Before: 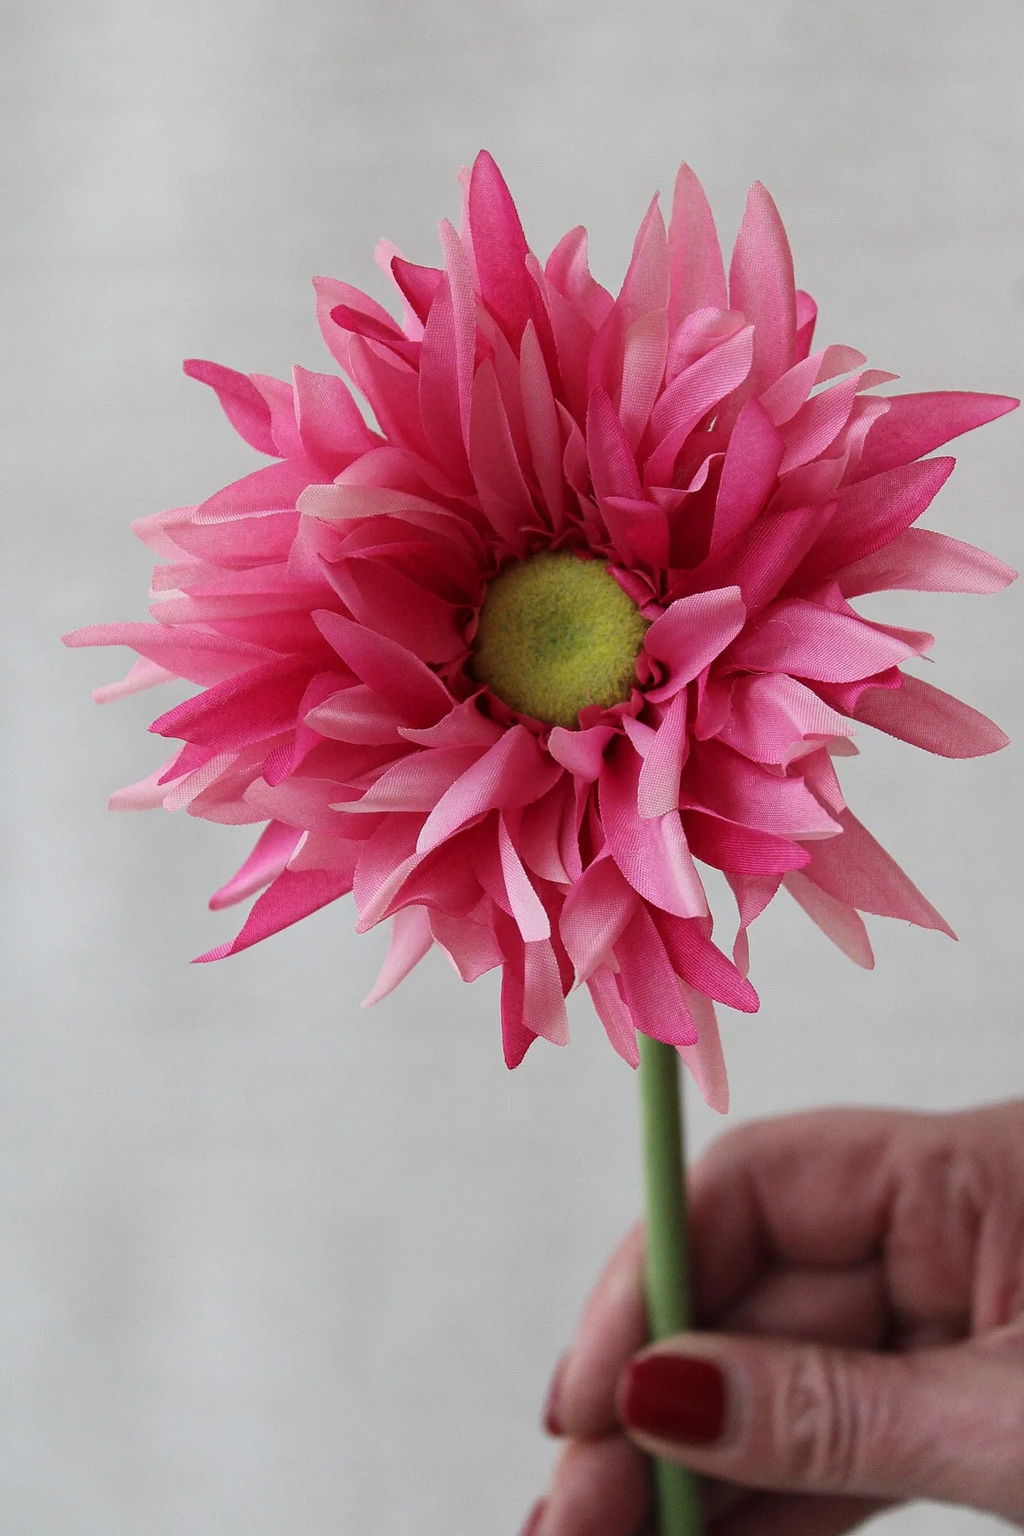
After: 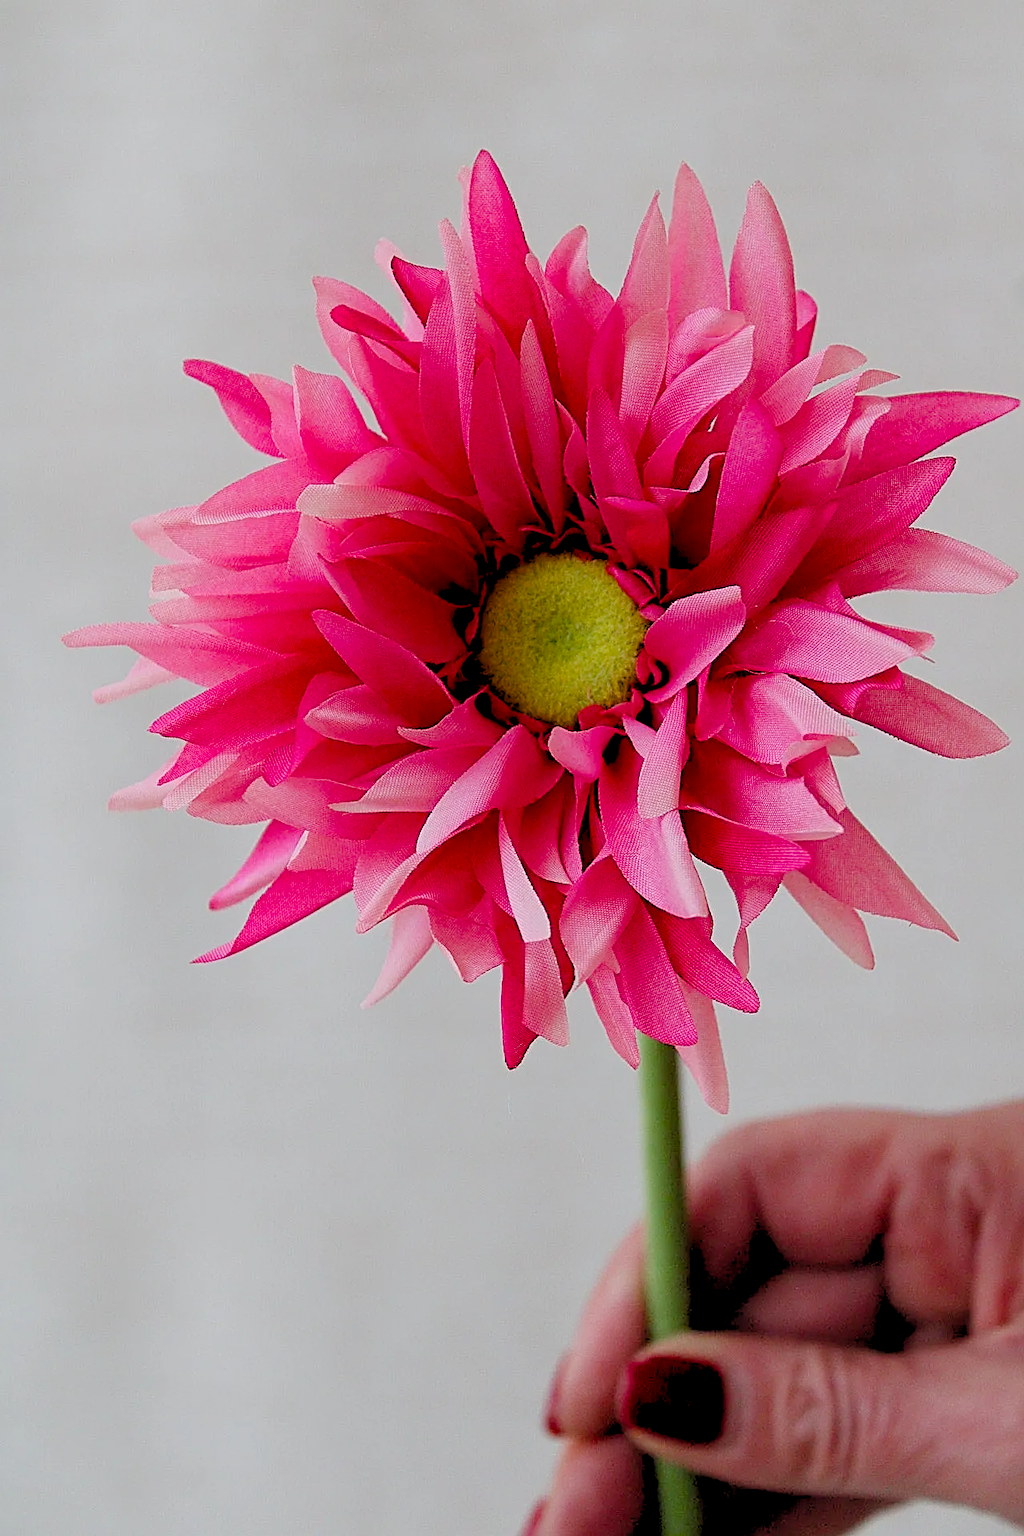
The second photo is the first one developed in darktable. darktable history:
sharpen: radius 2.584, amount 0.688
rgb levels: preserve colors sum RGB, levels [[0.038, 0.433, 0.934], [0, 0.5, 1], [0, 0.5, 1]]
color balance rgb: perceptual saturation grading › global saturation 20%, perceptual saturation grading › highlights -25%, perceptual saturation grading › shadows 50%
